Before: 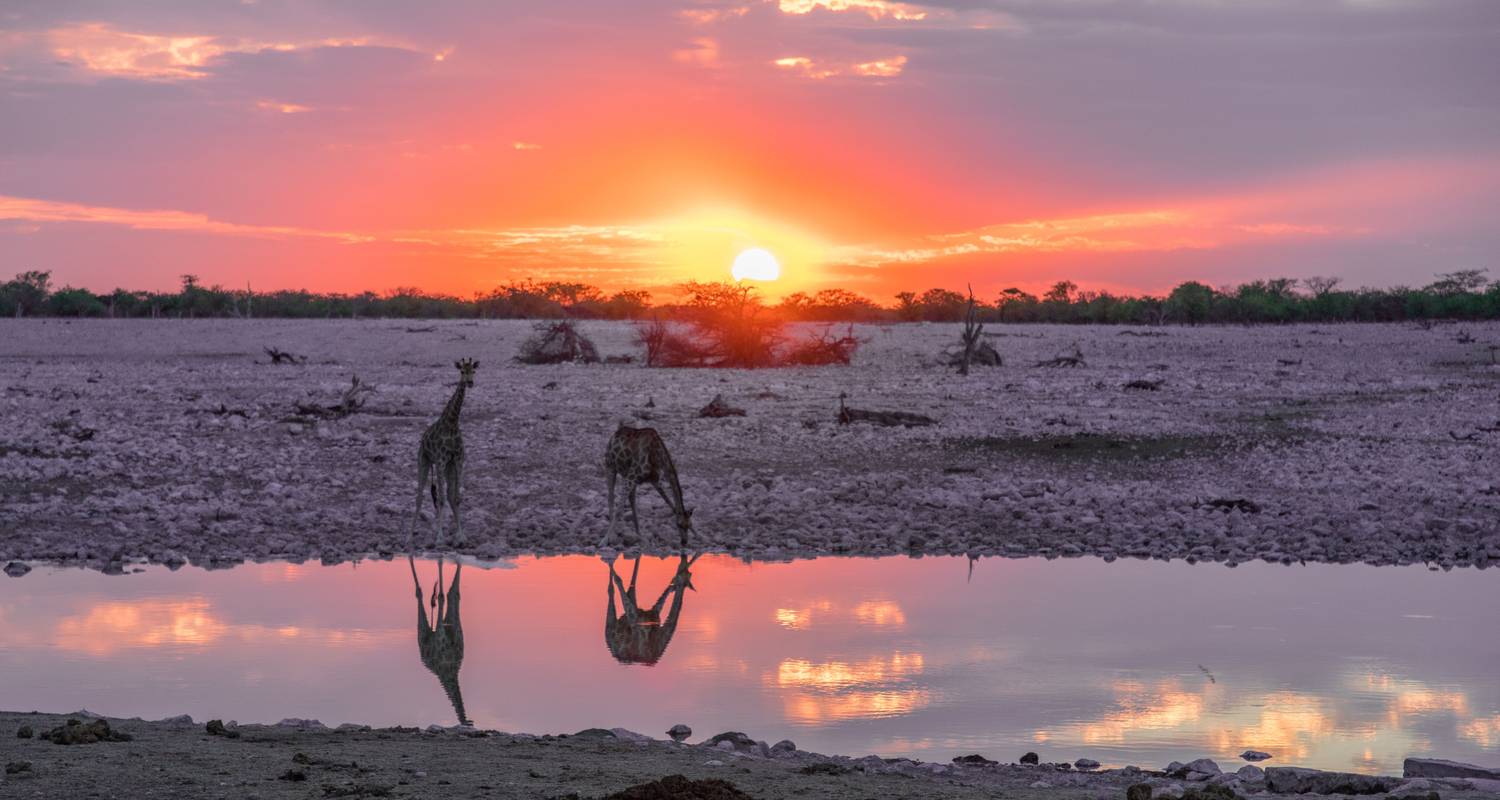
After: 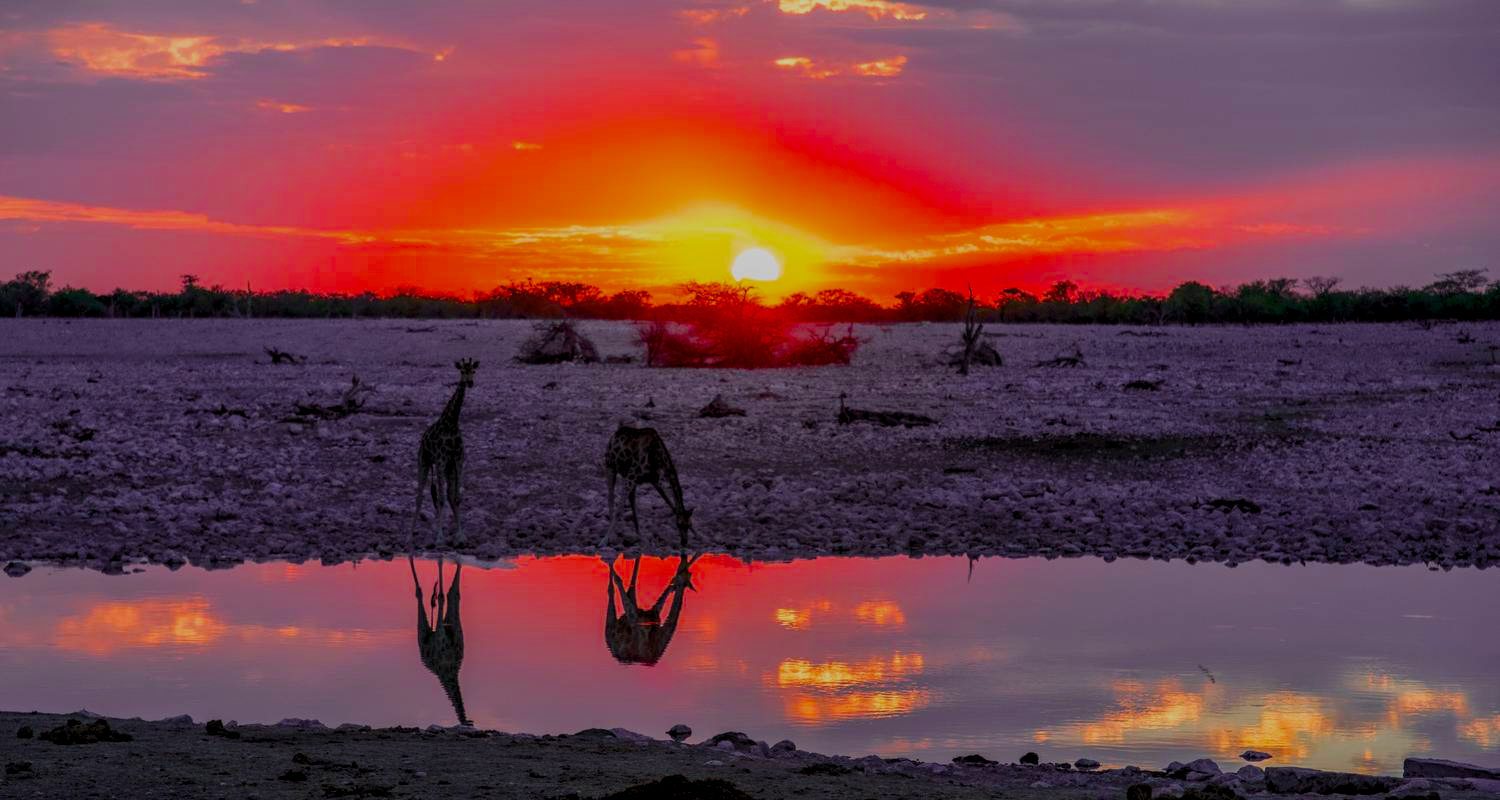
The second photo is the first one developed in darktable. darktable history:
color balance rgb: global offset › luminance -0.509%, linear chroma grading › global chroma 9.968%, perceptual saturation grading › global saturation 30.2%, contrast -29.477%
contrast brightness saturation: contrast 0.127, brightness -0.237, saturation 0.145
levels: levels [0.062, 0.494, 0.925]
